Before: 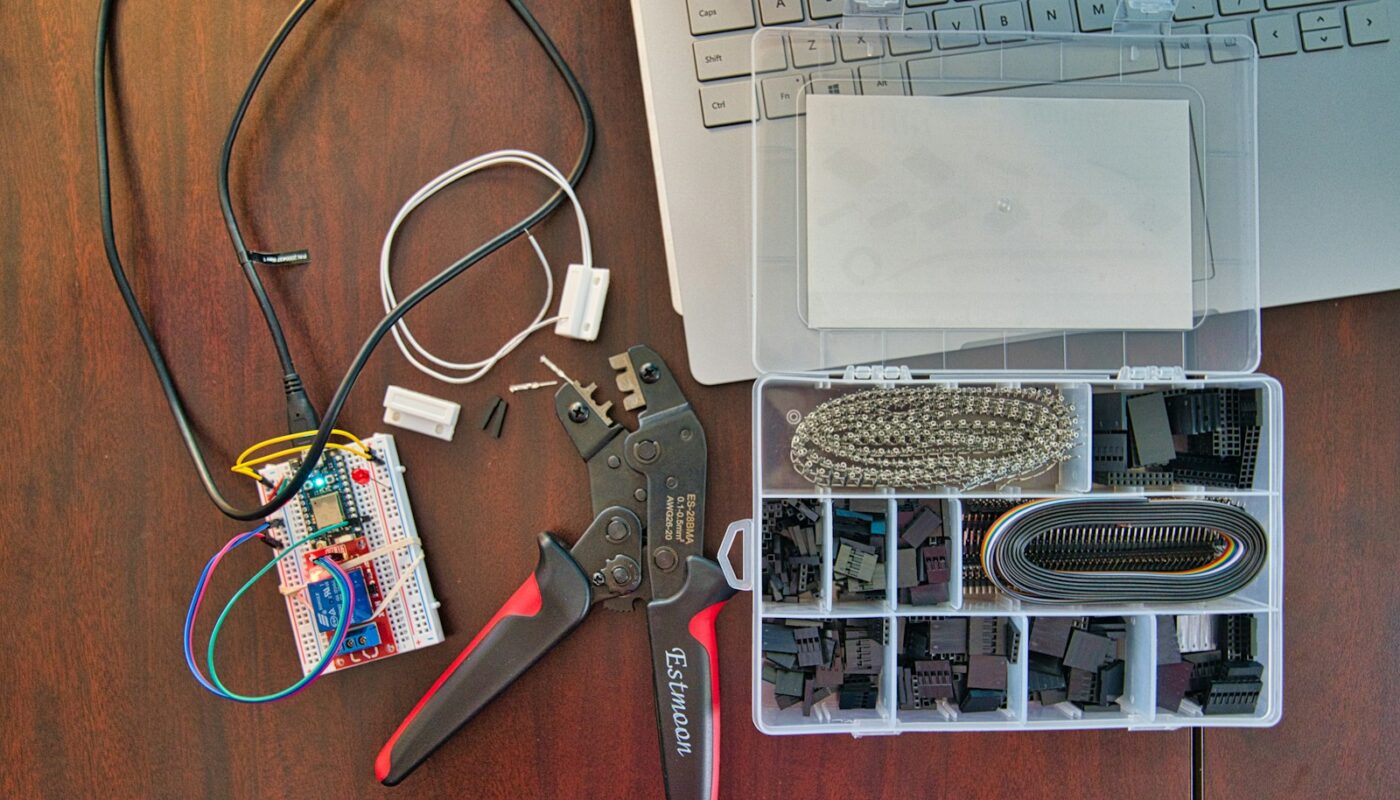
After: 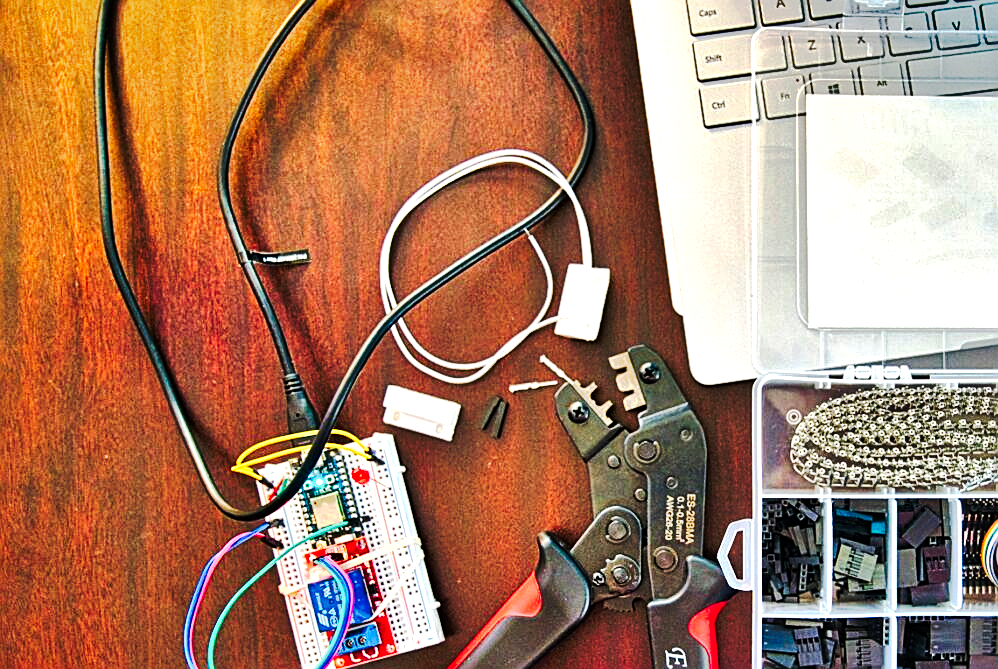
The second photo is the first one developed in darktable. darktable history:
local contrast: mode bilateral grid, contrast 20, coarseness 50, detail 119%, midtone range 0.2
crop: right 28.683%, bottom 16.325%
sharpen: on, module defaults
tone curve: curves: ch0 [(0, 0) (0.003, 0.006) (0.011, 0.006) (0.025, 0.008) (0.044, 0.014) (0.069, 0.02) (0.1, 0.025) (0.136, 0.037) (0.177, 0.053) (0.224, 0.086) (0.277, 0.13) (0.335, 0.189) (0.399, 0.253) (0.468, 0.375) (0.543, 0.521) (0.623, 0.671) (0.709, 0.789) (0.801, 0.841) (0.898, 0.889) (1, 1)], preserve colors none
exposure: exposure 0.999 EV, compensate highlight preservation false
shadows and highlights: highlights color adjustment 52.31%, soften with gaussian
